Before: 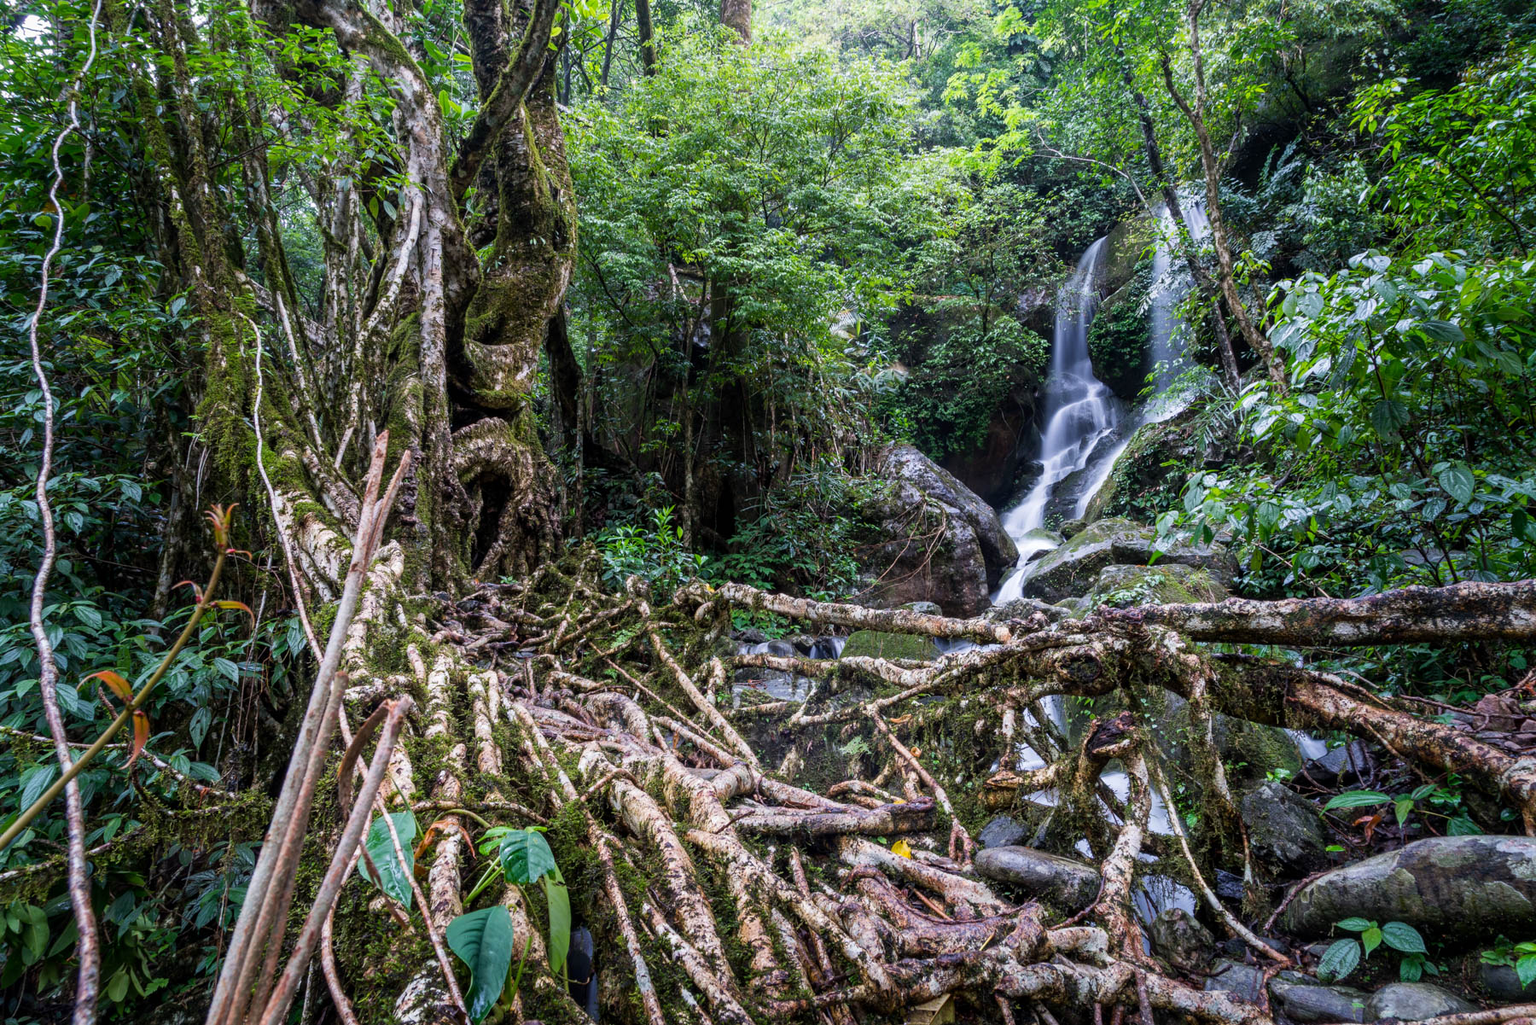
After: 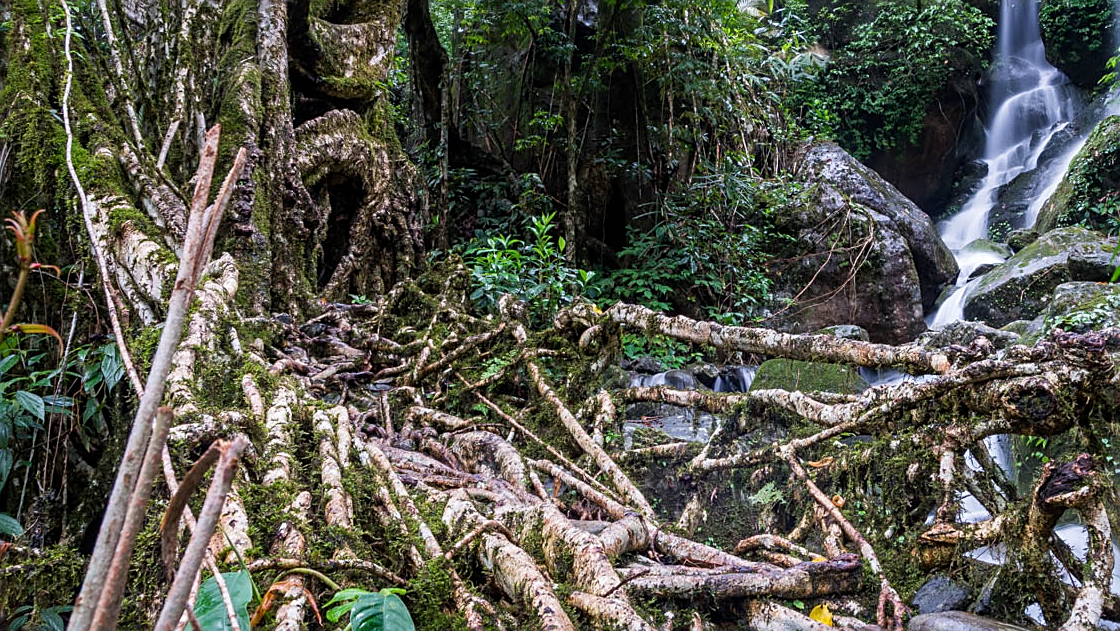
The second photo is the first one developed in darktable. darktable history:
crop: left 13.064%, top 31.661%, right 24.688%, bottom 15.744%
sharpen: on, module defaults
